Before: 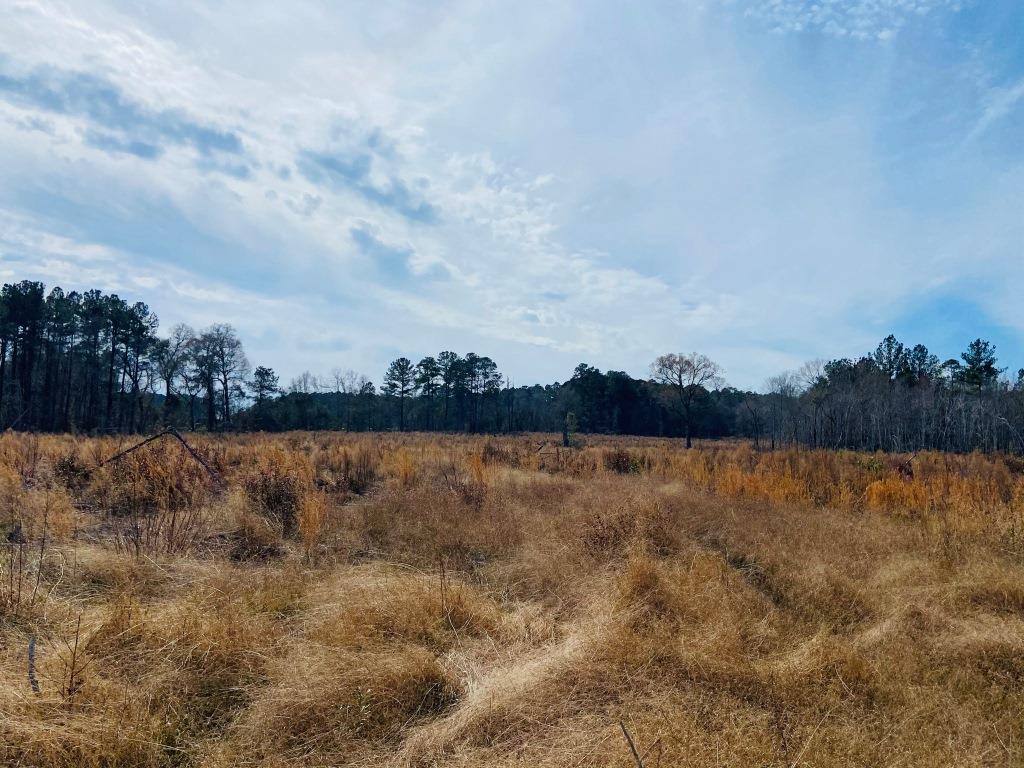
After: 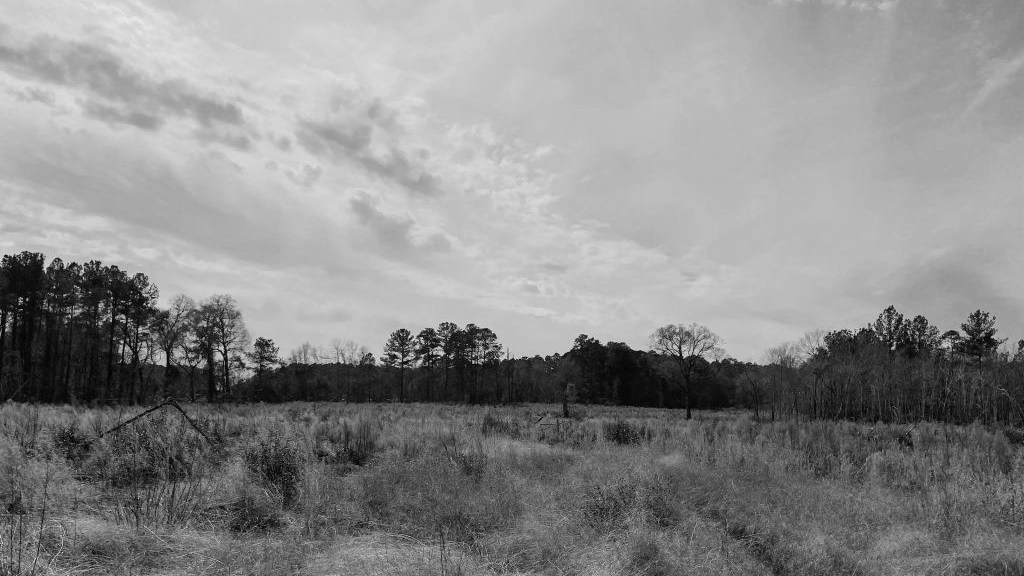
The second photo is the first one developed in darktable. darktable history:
monochrome: a -74.22, b 78.2
white balance: red 1.127, blue 0.943
crop: top 3.857%, bottom 21.132%
